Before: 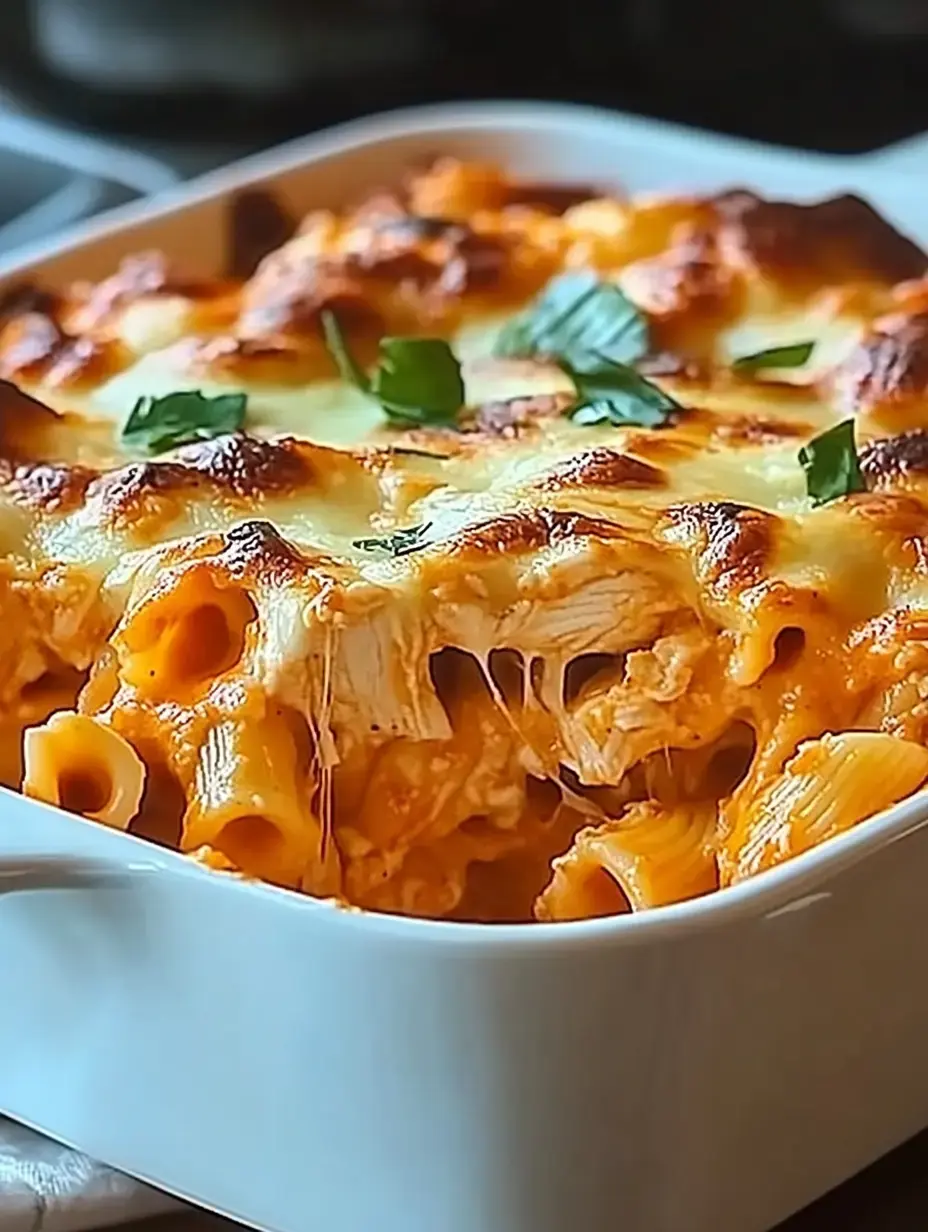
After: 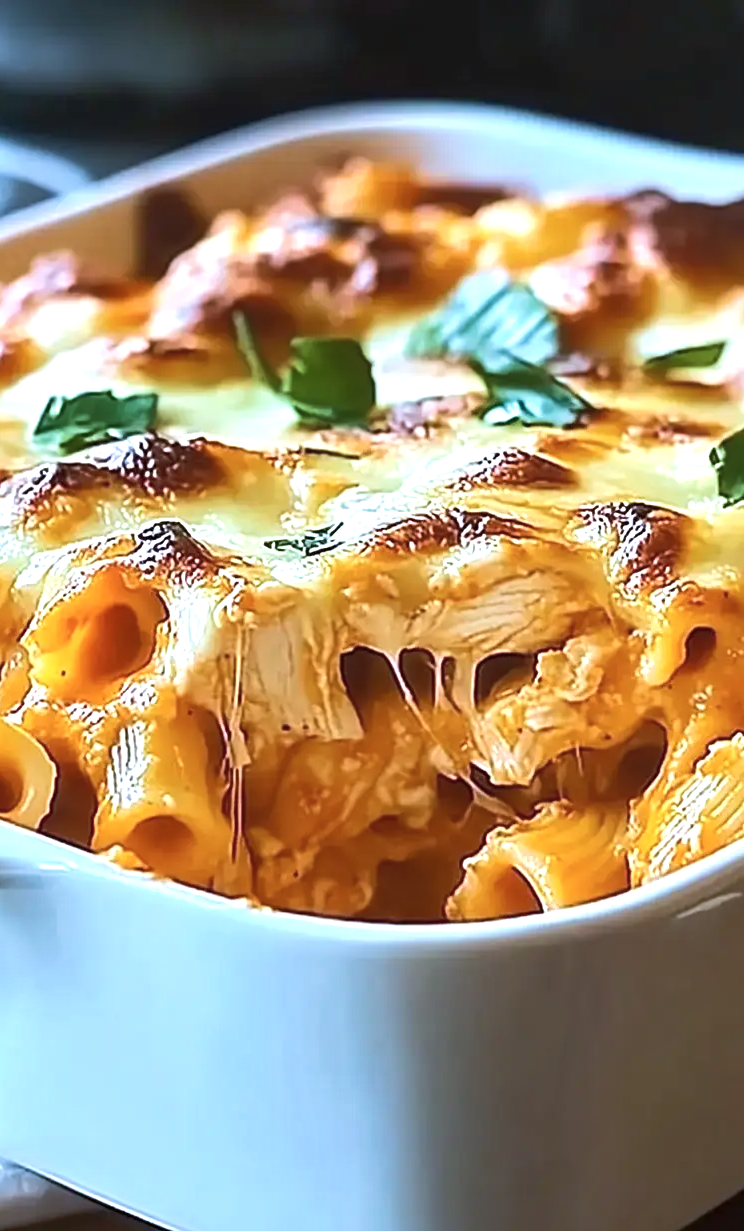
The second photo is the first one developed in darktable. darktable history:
crop and rotate: left 9.597%, right 10.195%
white balance: red 0.926, green 1.003, blue 1.133
contrast brightness saturation: saturation -0.1
shadows and highlights: shadows 43.06, highlights 6.94
velvia: on, module defaults
tone equalizer: -8 EV 0.001 EV, -7 EV -0.002 EV, -6 EV 0.002 EV, -5 EV -0.03 EV, -4 EV -0.116 EV, -3 EV -0.169 EV, -2 EV 0.24 EV, -1 EV 0.702 EV, +0 EV 0.493 EV
